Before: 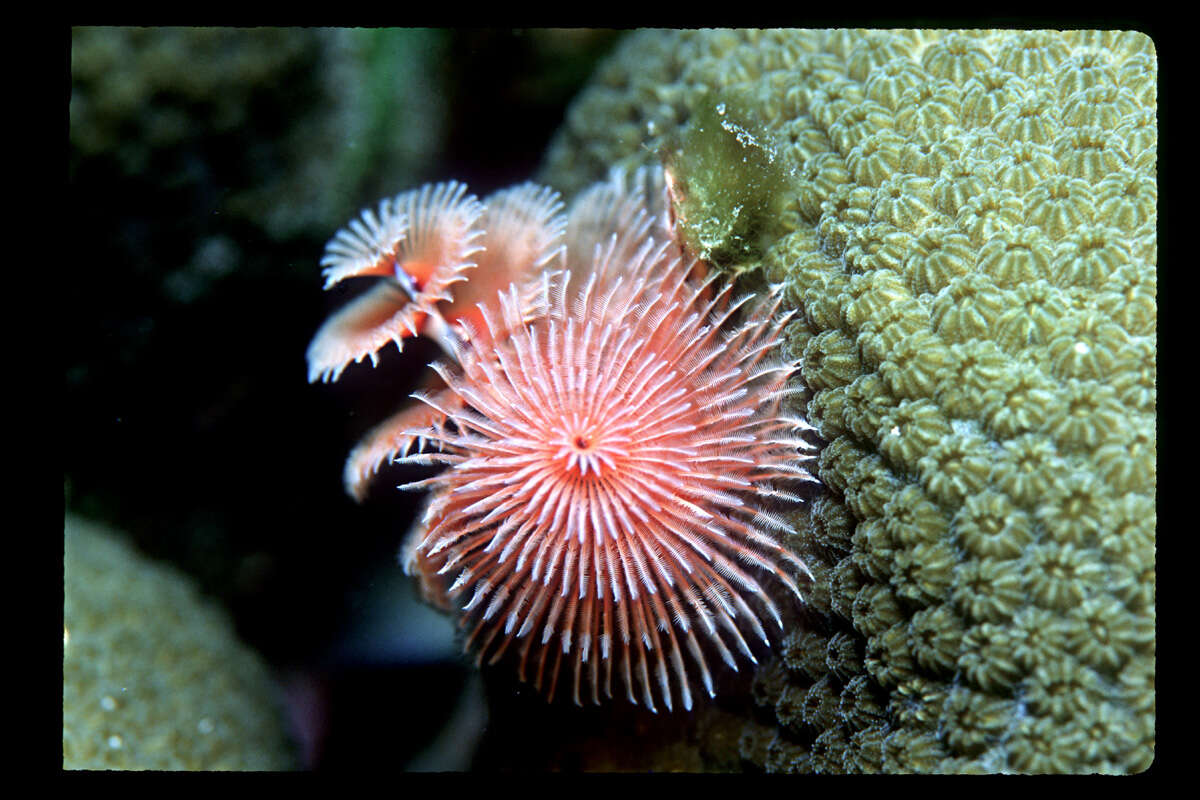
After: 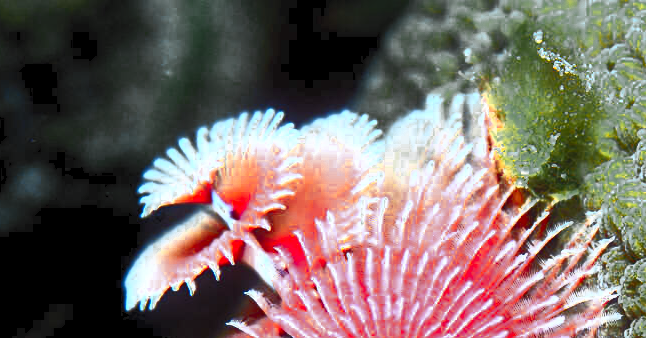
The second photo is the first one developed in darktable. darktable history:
crop: left 15.306%, top 9.065%, right 30.789%, bottom 48.638%
contrast brightness saturation: contrast 1, brightness 1, saturation 1
color zones: curves: ch0 [(0.035, 0.242) (0.25, 0.5) (0.384, 0.214) (0.488, 0.255) (0.75, 0.5)]; ch1 [(0.063, 0.379) (0.25, 0.5) (0.354, 0.201) (0.489, 0.085) (0.729, 0.271)]; ch2 [(0.25, 0.5) (0.38, 0.517) (0.442, 0.51) (0.735, 0.456)]
